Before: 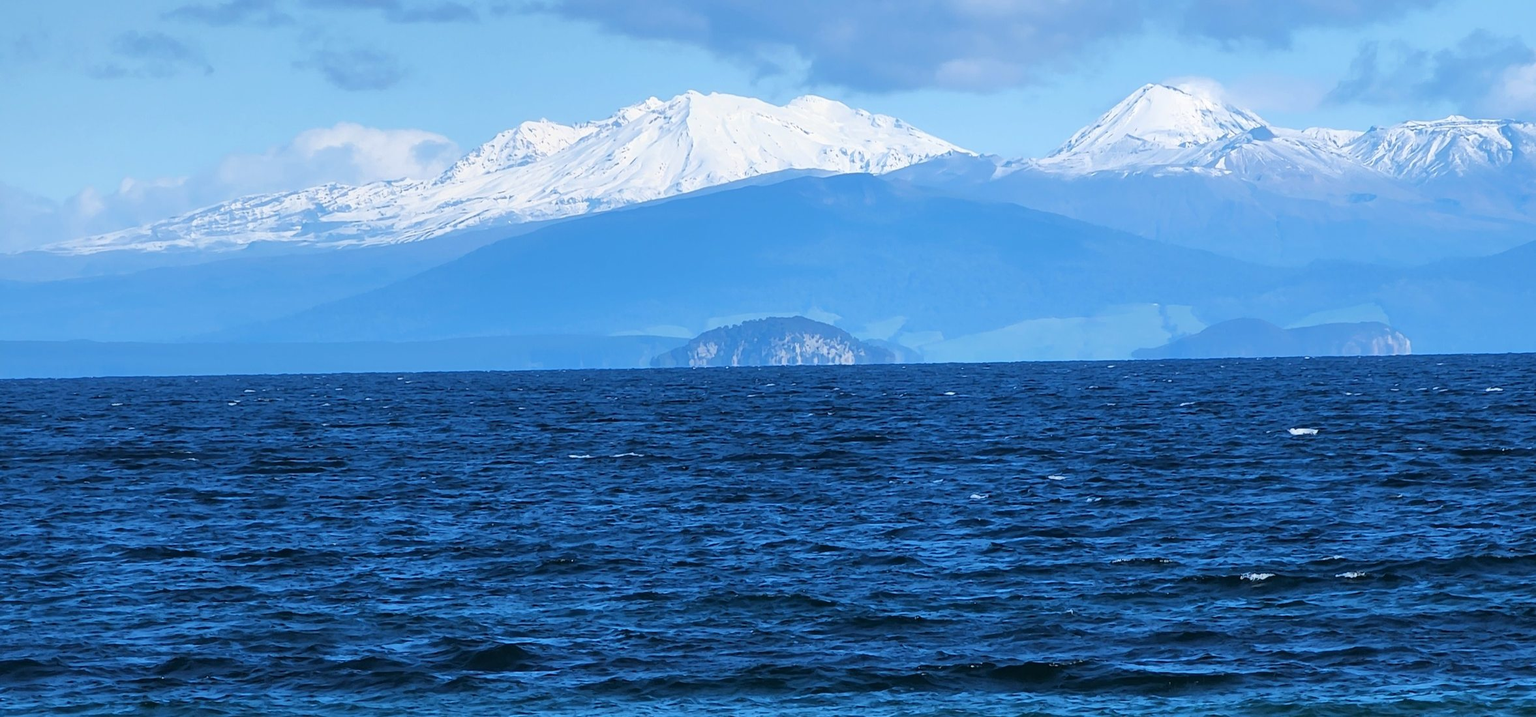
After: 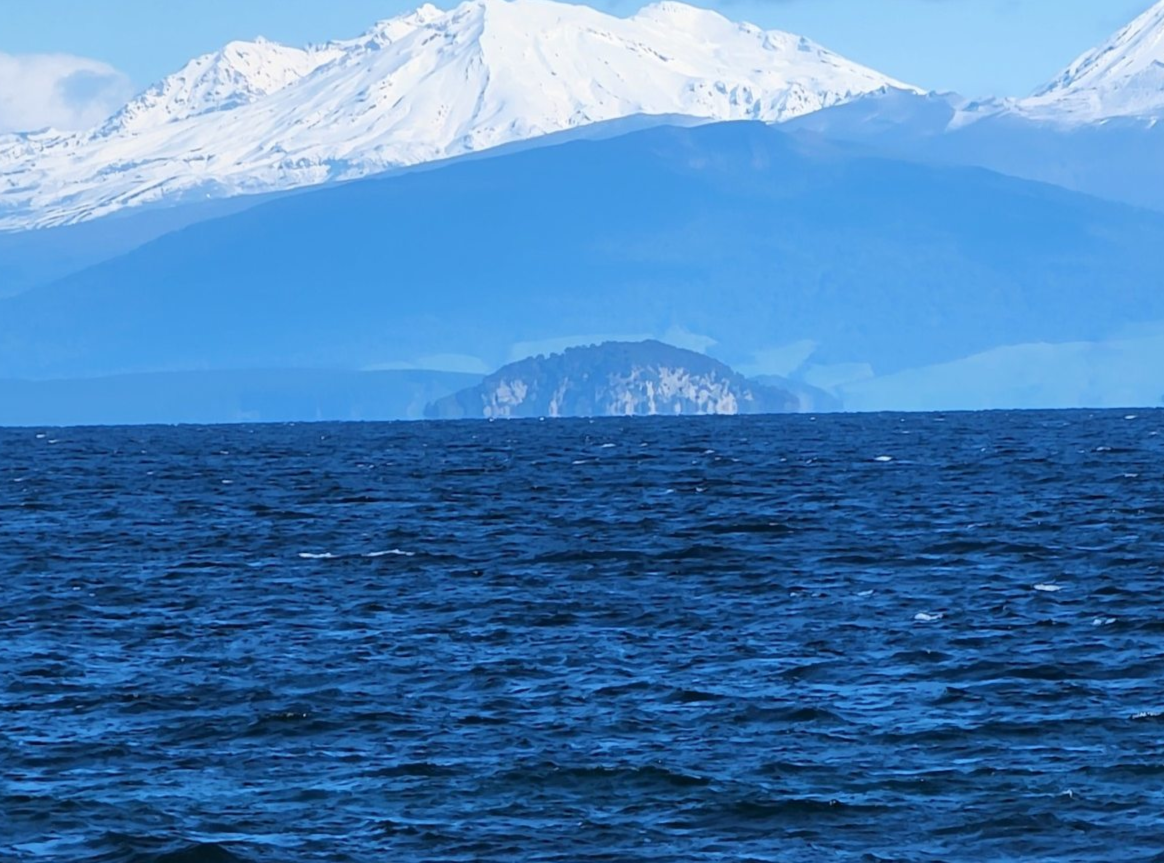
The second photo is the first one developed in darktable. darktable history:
crop and rotate: angle 0.02°, left 24.353%, top 13.219%, right 26.156%, bottom 8.224%
lowpass: radius 0.5, unbound 0
